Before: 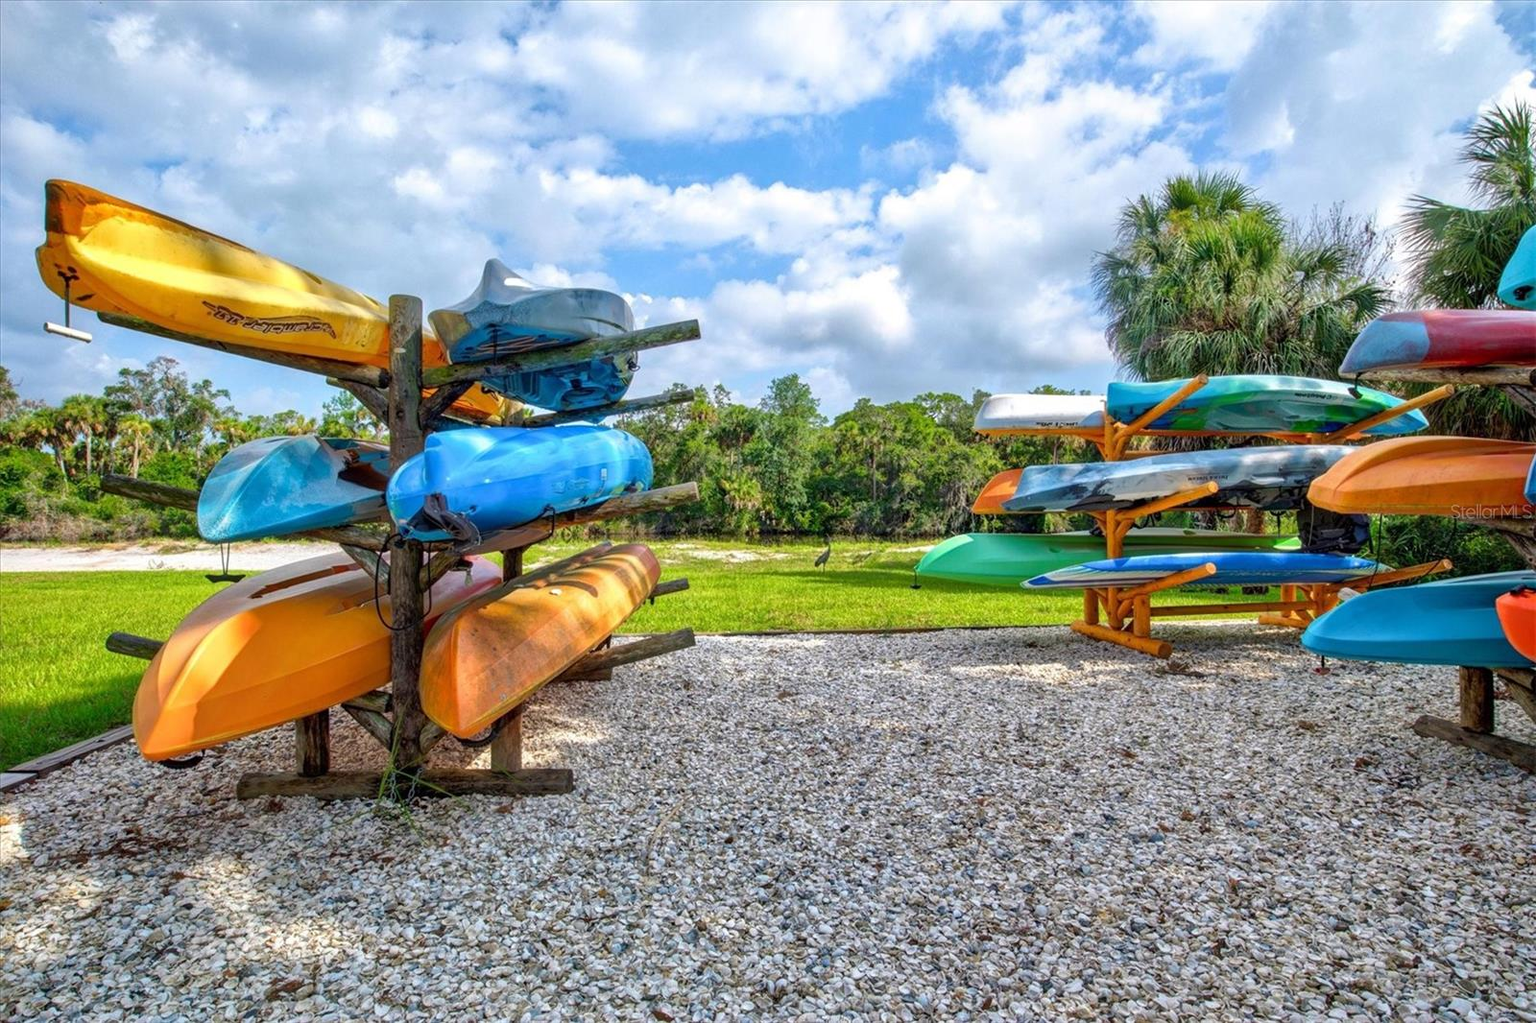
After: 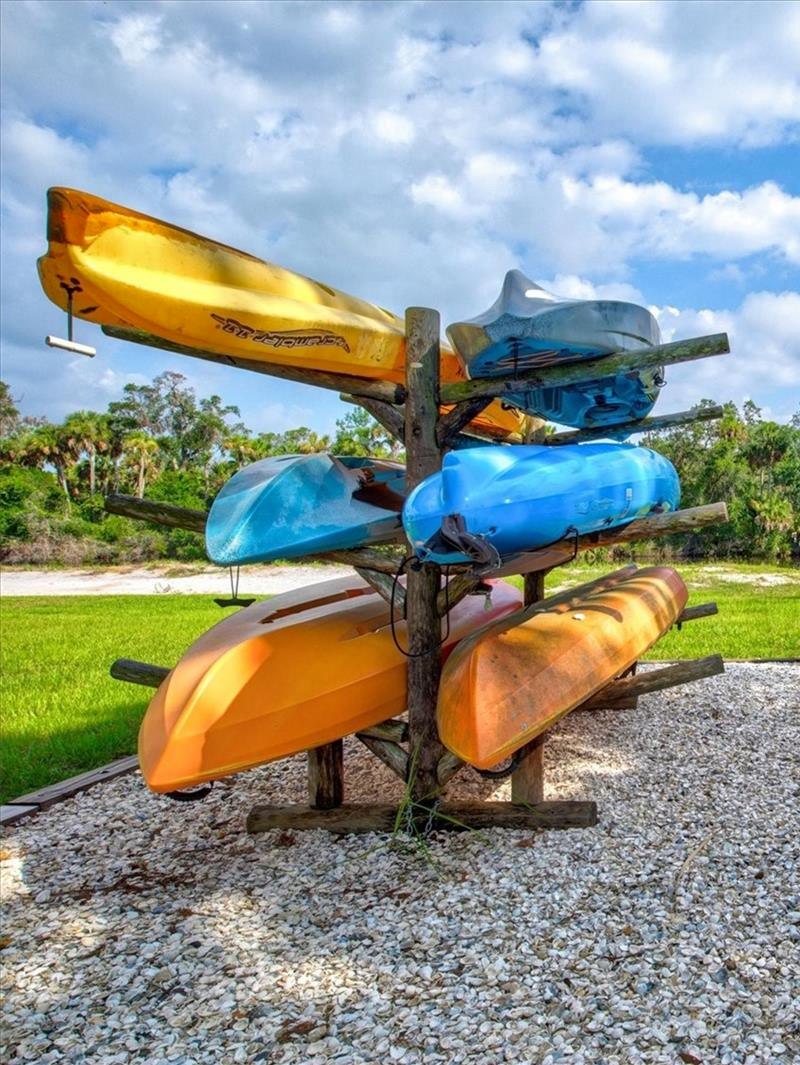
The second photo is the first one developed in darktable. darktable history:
shadows and highlights: shadows 52.01, highlights -28.71, soften with gaussian
crop and rotate: left 0.05%, top 0%, right 49.928%
